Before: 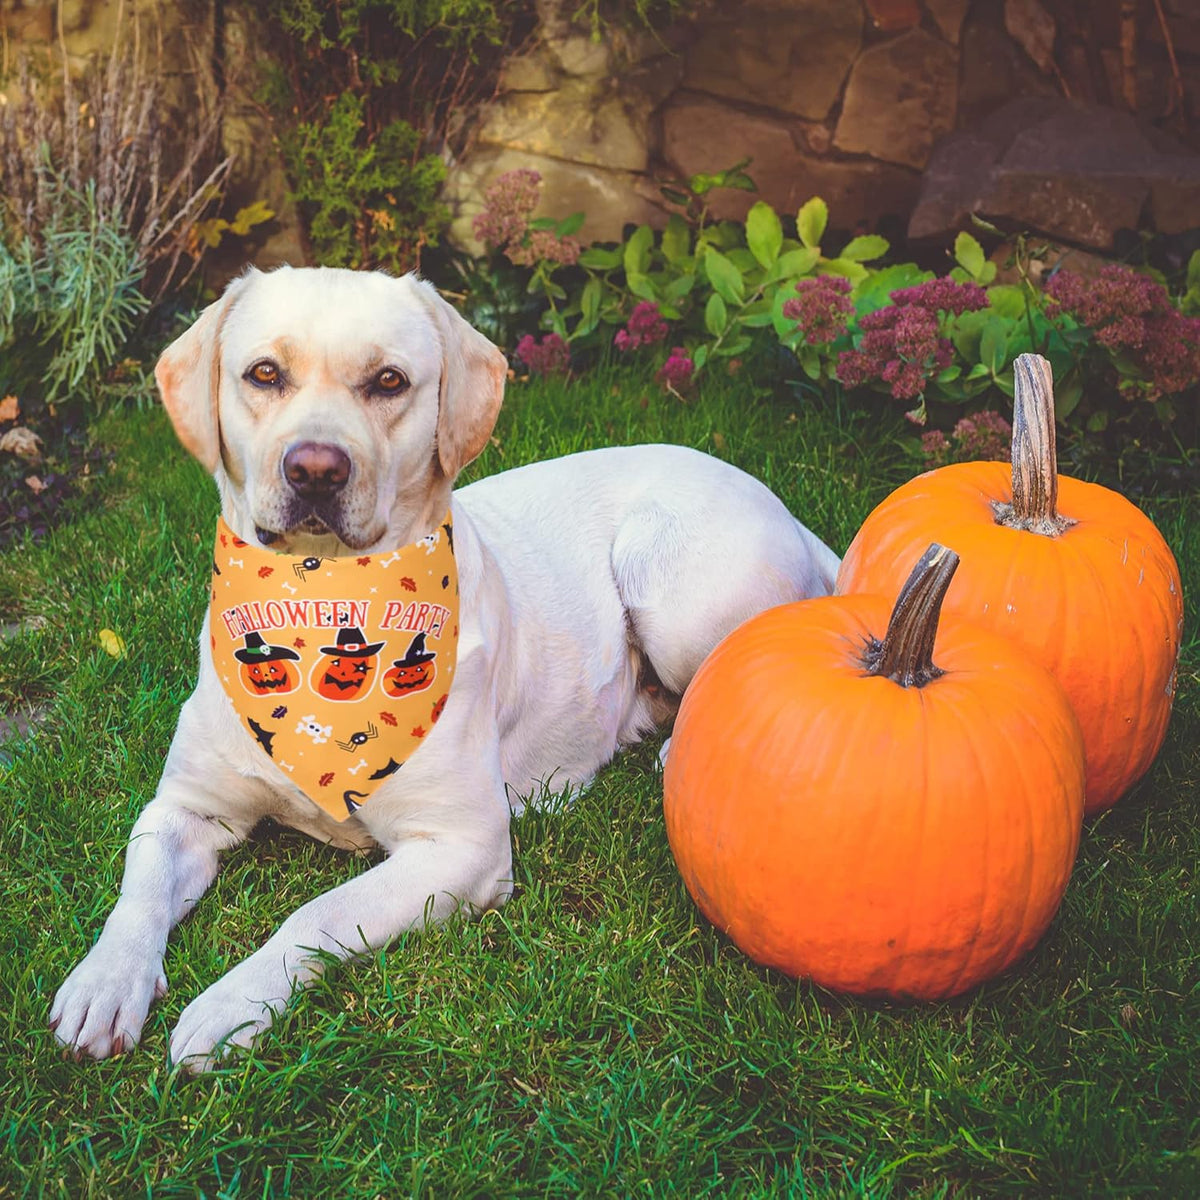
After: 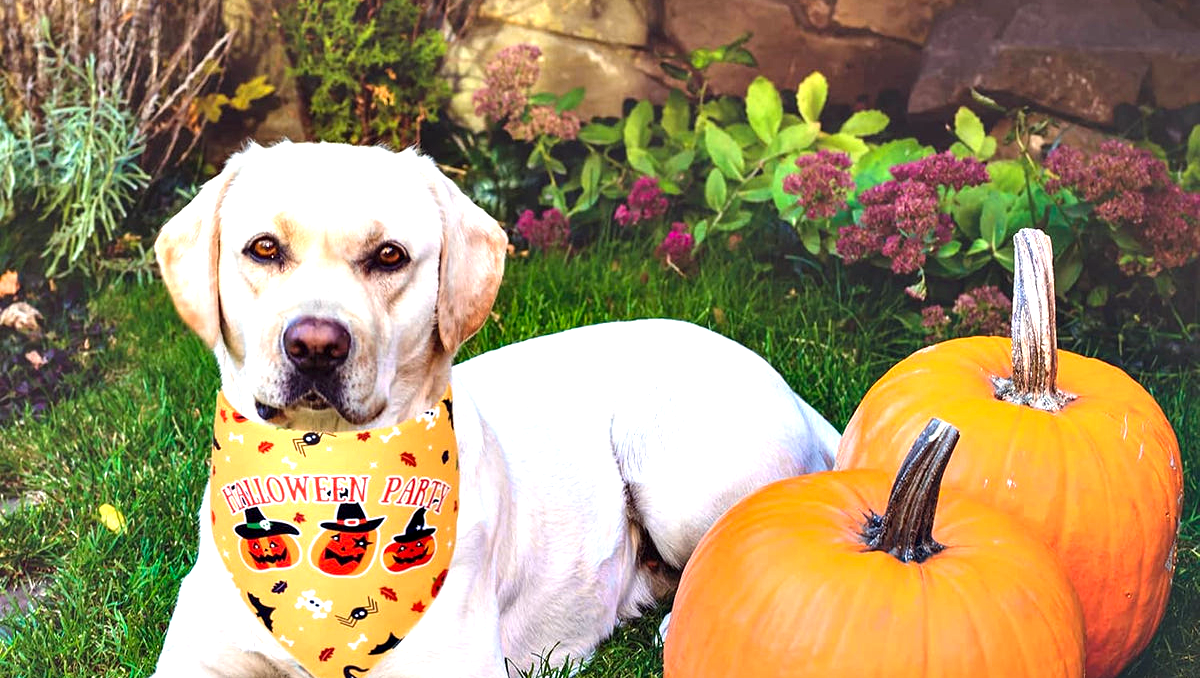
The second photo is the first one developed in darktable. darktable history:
crop and rotate: top 10.45%, bottom 33.016%
exposure: exposure 0.6 EV, compensate highlight preservation false
contrast equalizer: octaves 7, y [[0.6 ×6], [0.55 ×6], [0 ×6], [0 ×6], [0 ×6]]
